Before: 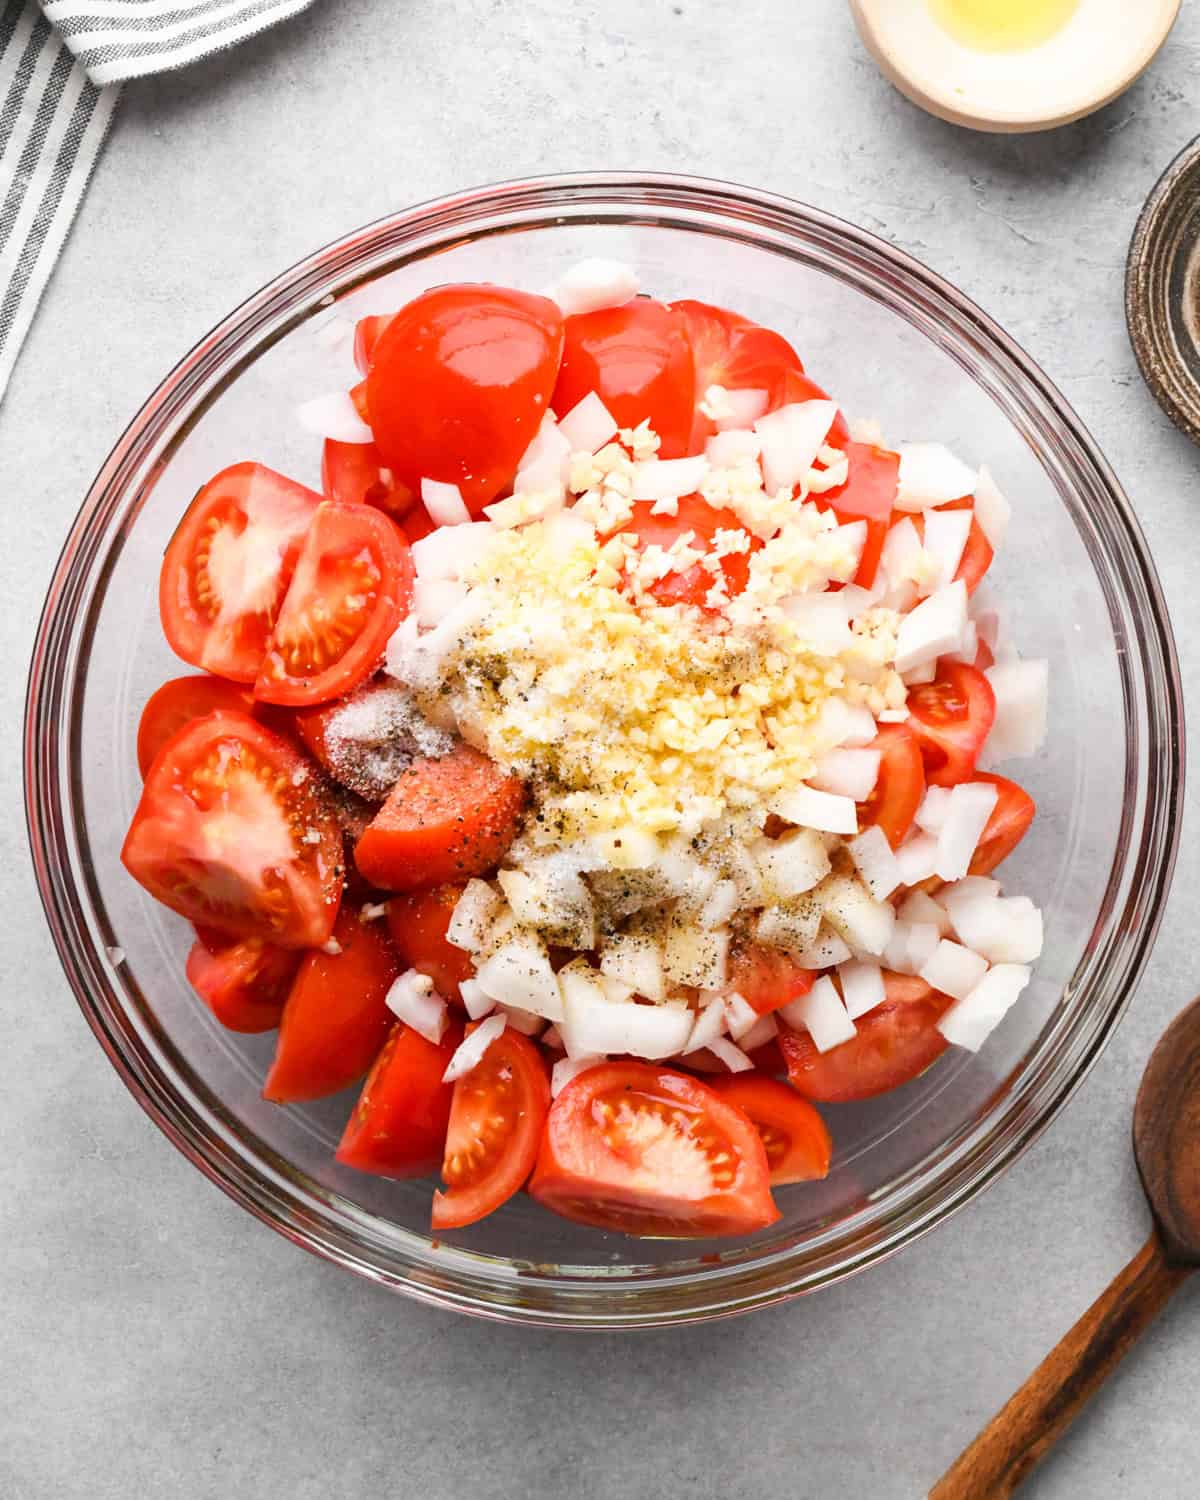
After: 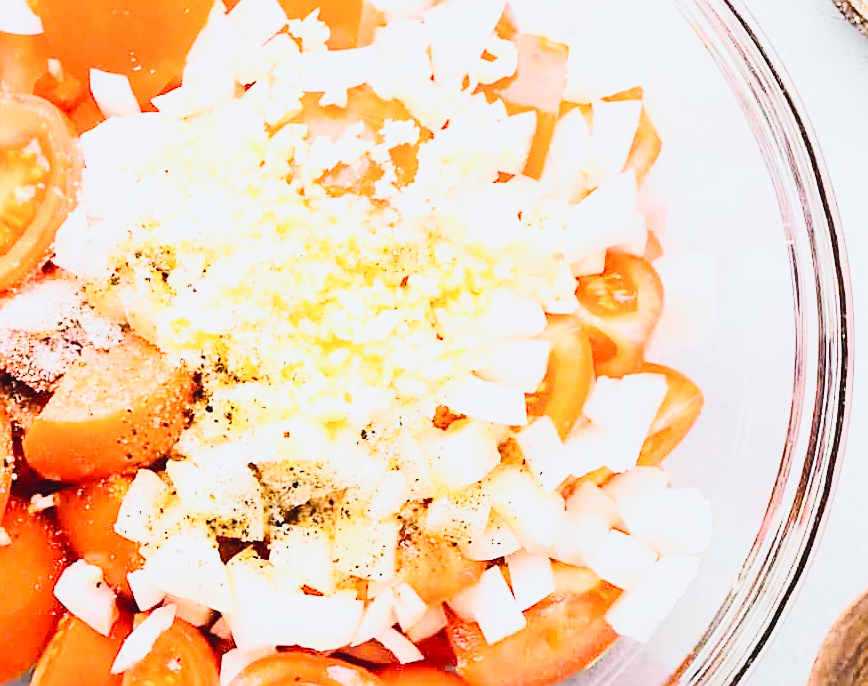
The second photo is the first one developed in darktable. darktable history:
tone curve: curves: ch0 [(0, 0.045) (0.155, 0.169) (0.46, 0.466) (0.751, 0.788) (1, 0.961)]; ch1 [(0, 0) (0.43, 0.408) (0.472, 0.469) (0.505, 0.503) (0.553, 0.555) (0.592, 0.581) (1, 1)]; ch2 [(0, 0) (0.505, 0.495) (0.579, 0.569) (1, 1)], color space Lab, independent channels, preserve colors none
tone equalizer: -7 EV 0.158 EV, -6 EV 0.619 EV, -5 EV 1.11 EV, -4 EV 1.34 EV, -3 EV 1.12 EV, -2 EV 0.6 EV, -1 EV 0.165 EV, edges refinement/feathering 500, mask exposure compensation -1.57 EV, preserve details no
sharpen: on, module defaults
contrast equalizer: y [[0.439, 0.44, 0.442, 0.457, 0.493, 0.498], [0.5 ×6], [0.5 ×6], [0 ×6], [0 ×6]], mix 0.164
base curve: curves: ch0 [(0, 0) (0.008, 0.007) (0.022, 0.029) (0.048, 0.089) (0.092, 0.197) (0.191, 0.399) (0.275, 0.534) (0.357, 0.65) (0.477, 0.78) (0.542, 0.833) (0.799, 0.973) (1, 1)], preserve colors none
crop and rotate: left 27.614%, top 27.304%, bottom 26.9%
